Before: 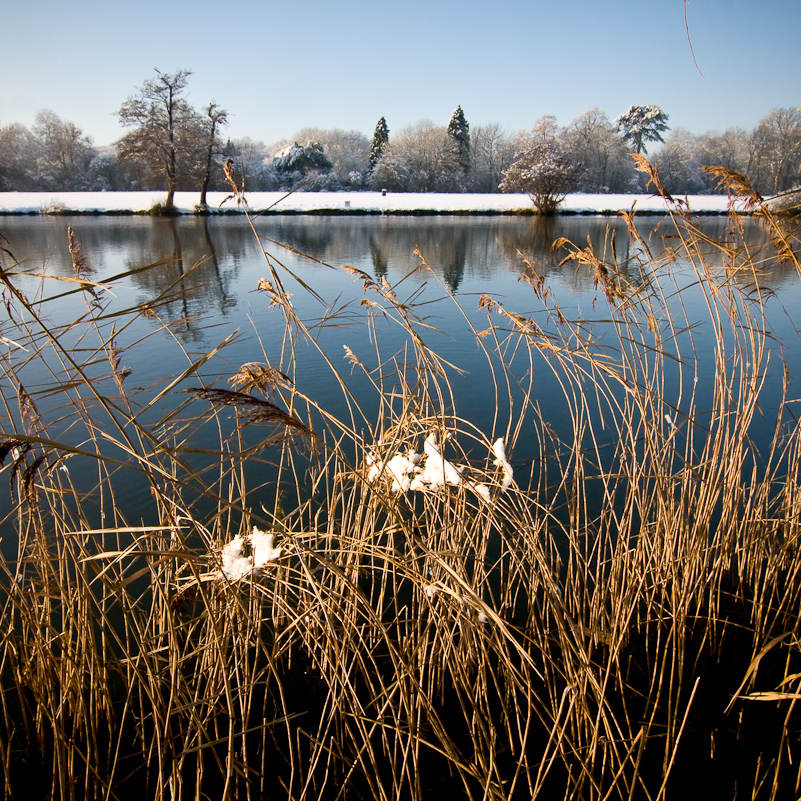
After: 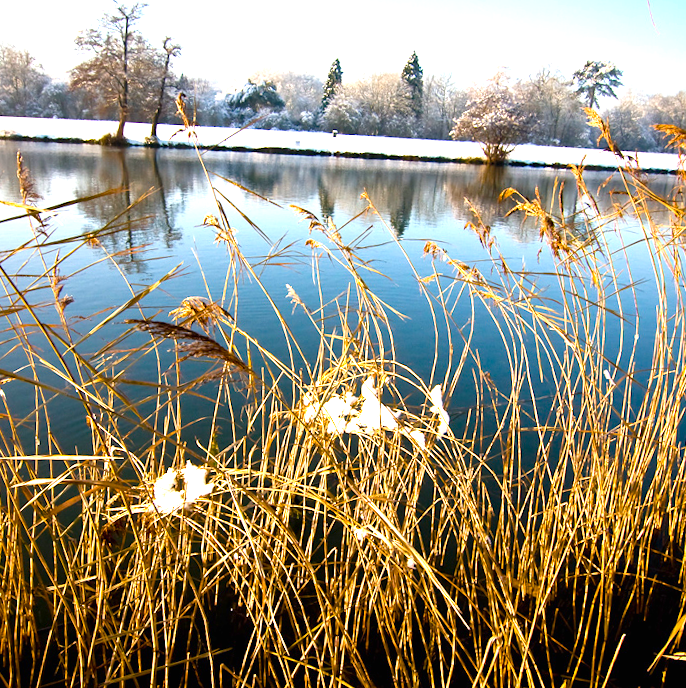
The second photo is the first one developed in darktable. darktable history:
exposure: black level correction 0, exposure 1.103 EV, compensate highlight preservation false
shadows and highlights: shadows -10.83, white point adjustment 1.63, highlights 11.11
crop and rotate: angle -2.95°, left 5.398%, top 5.175%, right 4.612%, bottom 4.612%
color balance rgb: linear chroma grading › shadows 15.953%, perceptual saturation grading › global saturation 29.527%
